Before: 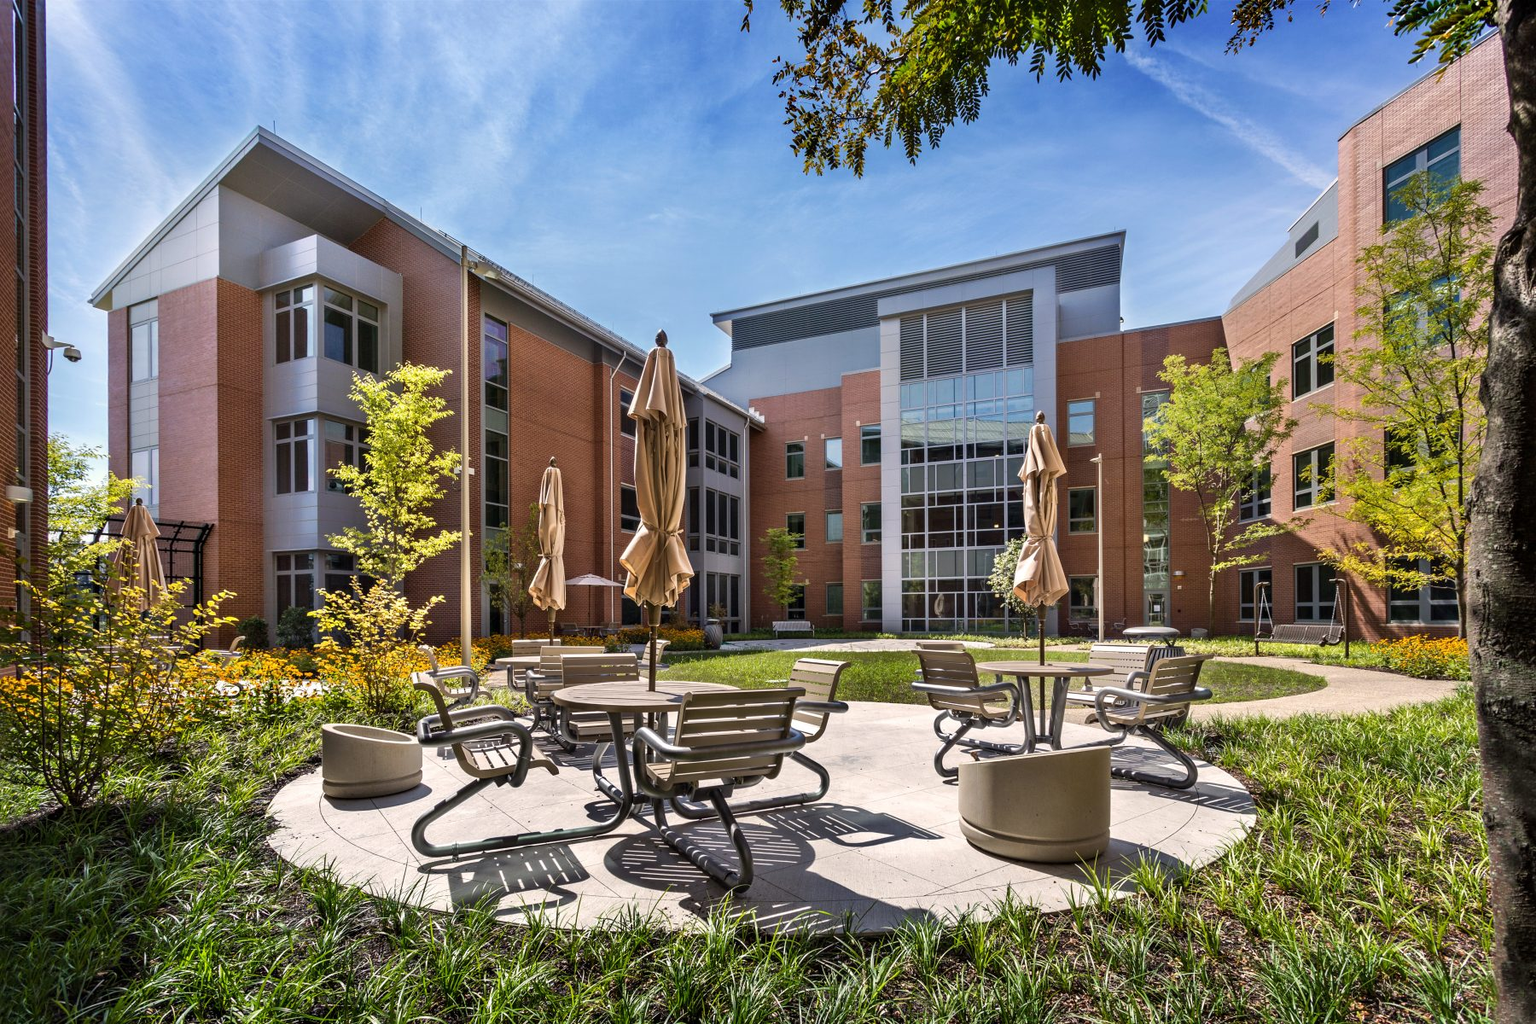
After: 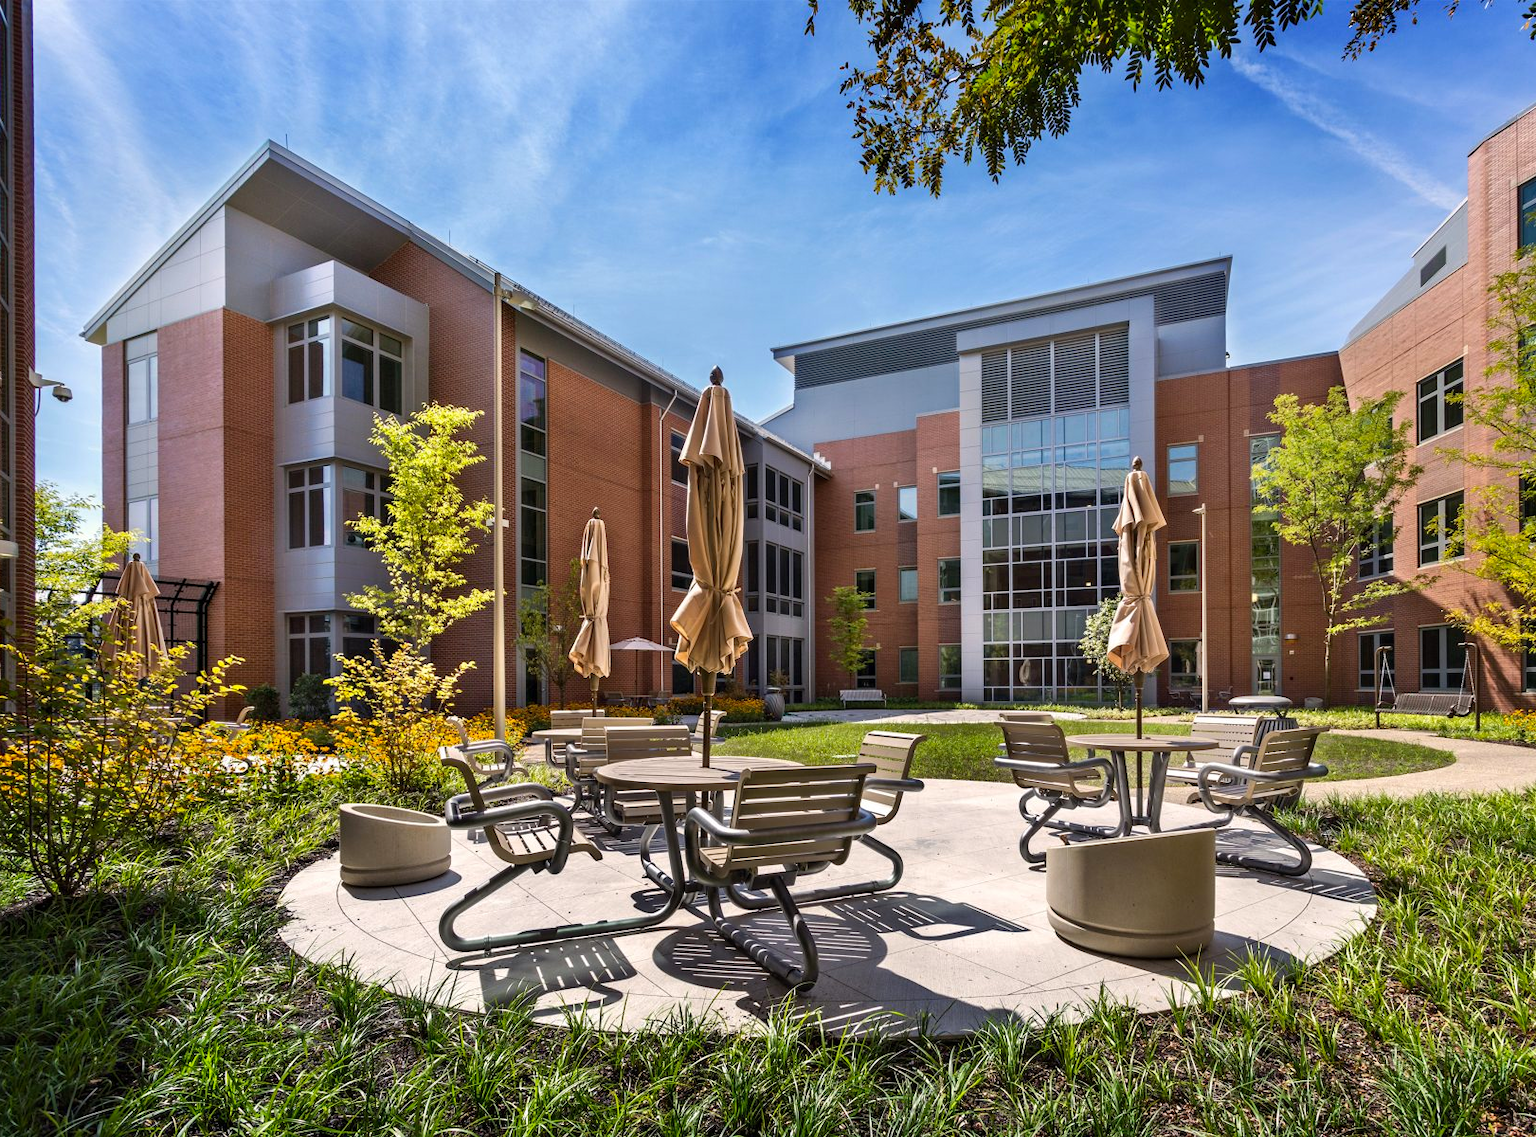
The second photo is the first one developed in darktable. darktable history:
crop and rotate: left 1.088%, right 8.807%
color correction: saturation 1.11
